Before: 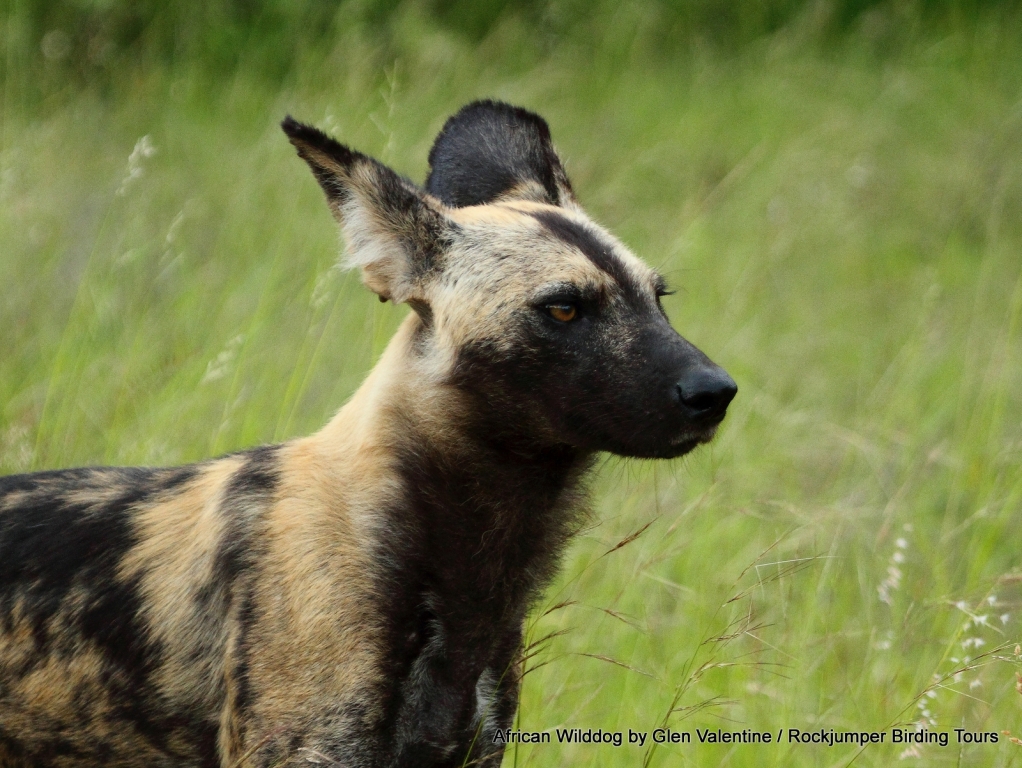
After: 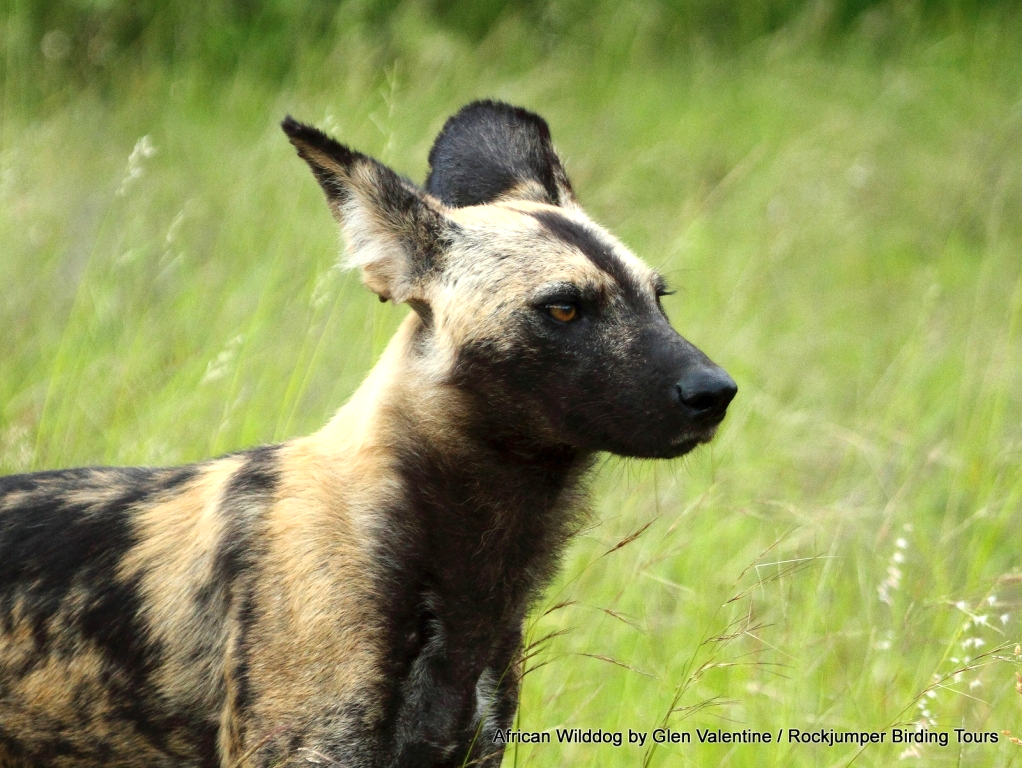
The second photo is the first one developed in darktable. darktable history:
exposure: exposure 0.63 EV, compensate highlight preservation false
